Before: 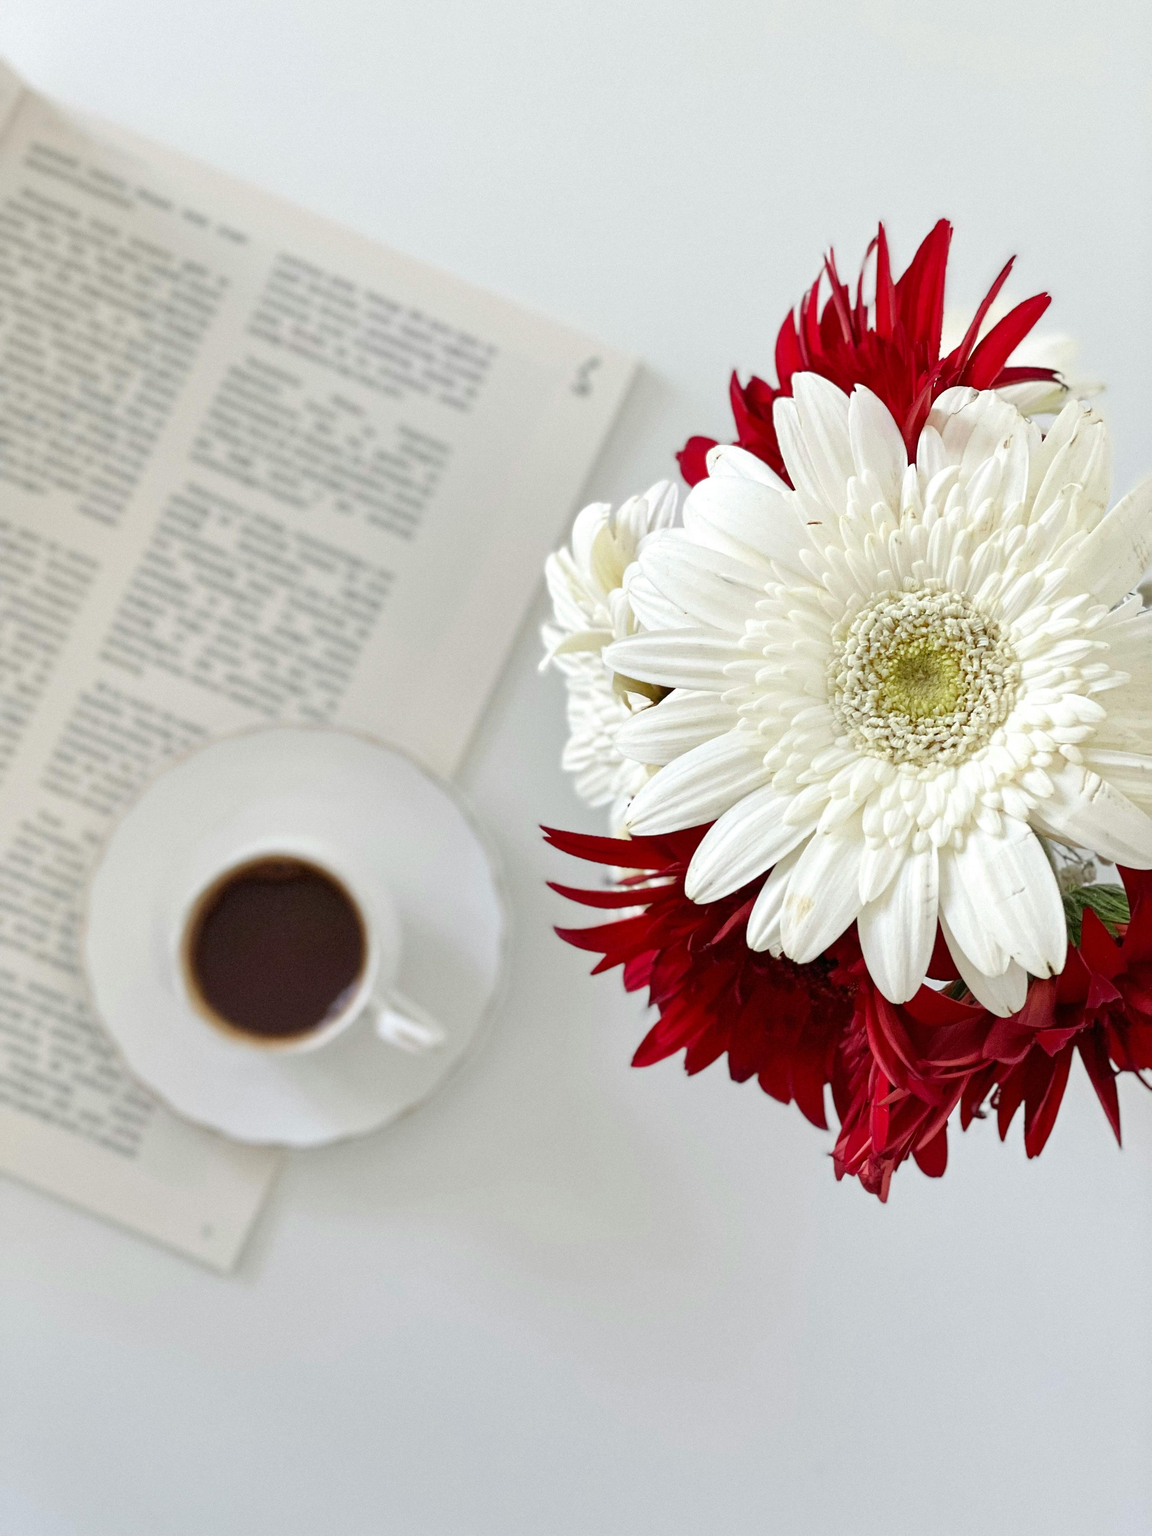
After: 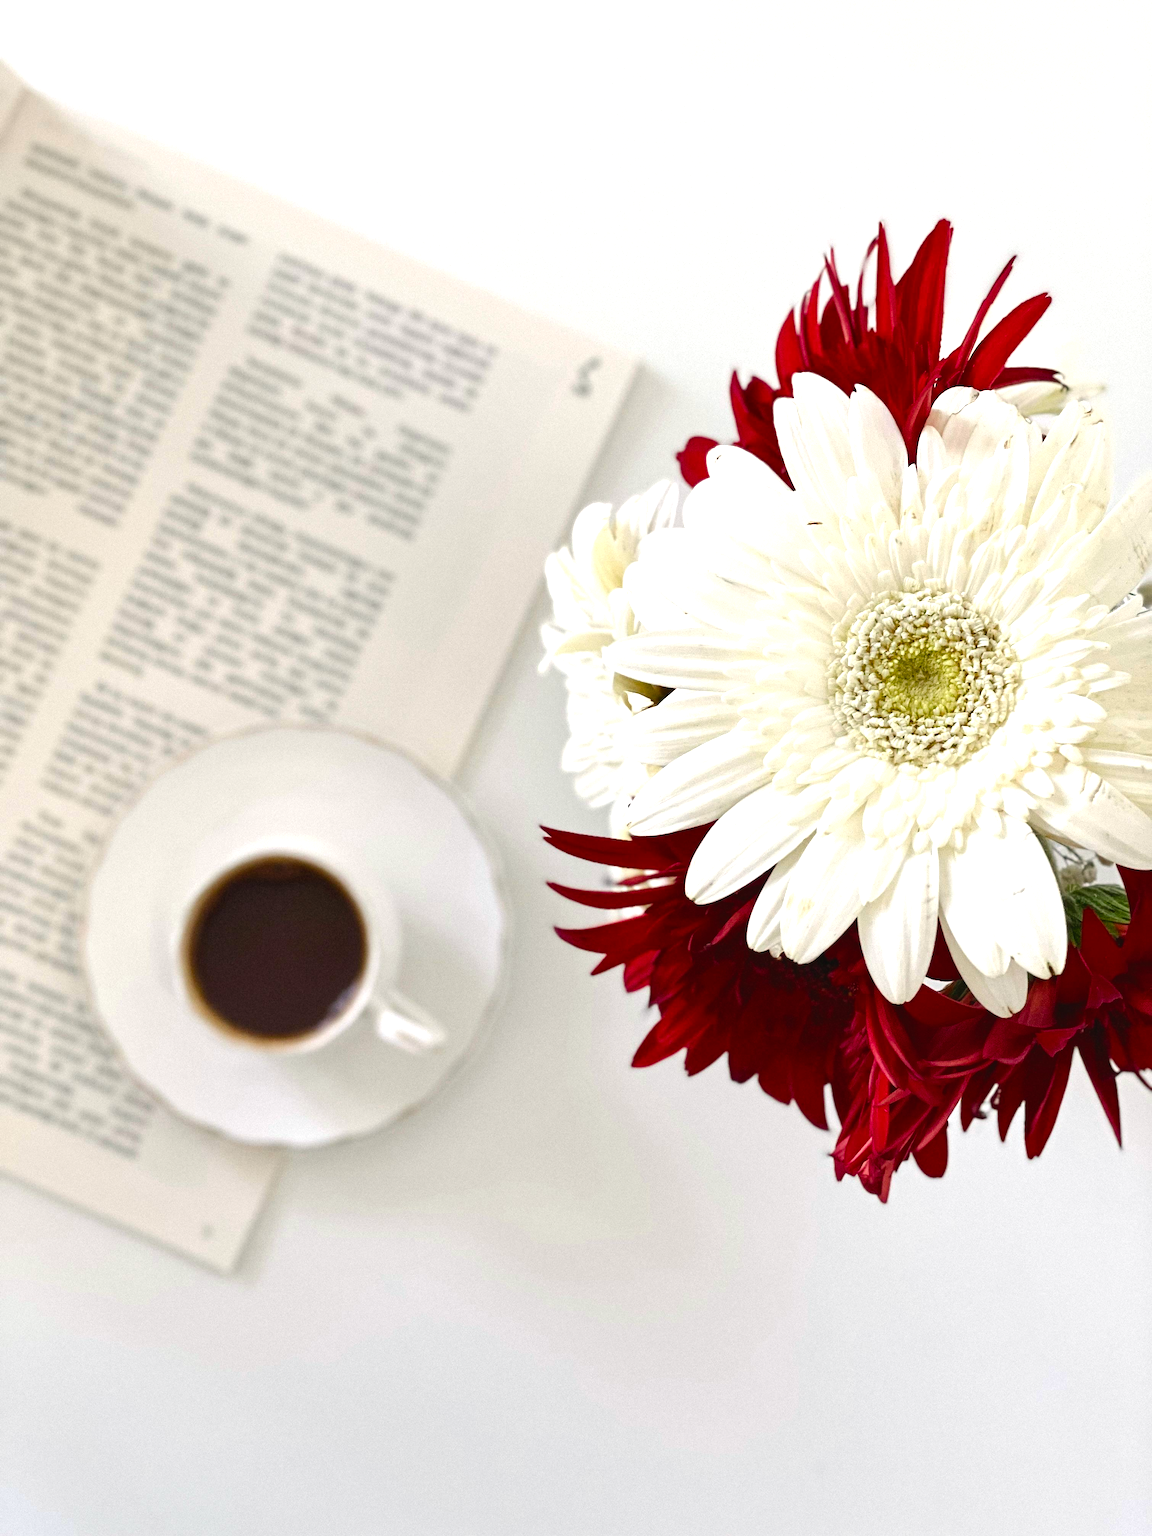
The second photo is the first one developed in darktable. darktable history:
color balance rgb: shadows lift › chroma 1%, shadows lift › hue 217.2°, power › hue 310.8°, highlights gain › chroma 1%, highlights gain › hue 54°, global offset › luminance 0.5%, global offset › hue 171.6°, perceptual saturation grading › global saturation 14.09%, perceptual saturation grading › highlights -25%, perceptual saturation grading › shadows 30%, perceptual brilliance grading › highlights 13.42%, perceptual brilliance grading › mid-tones 8.05%, perceptual brilliance grading › shadows -17.45%, global vibrance 25%
white balance: emerald 1
